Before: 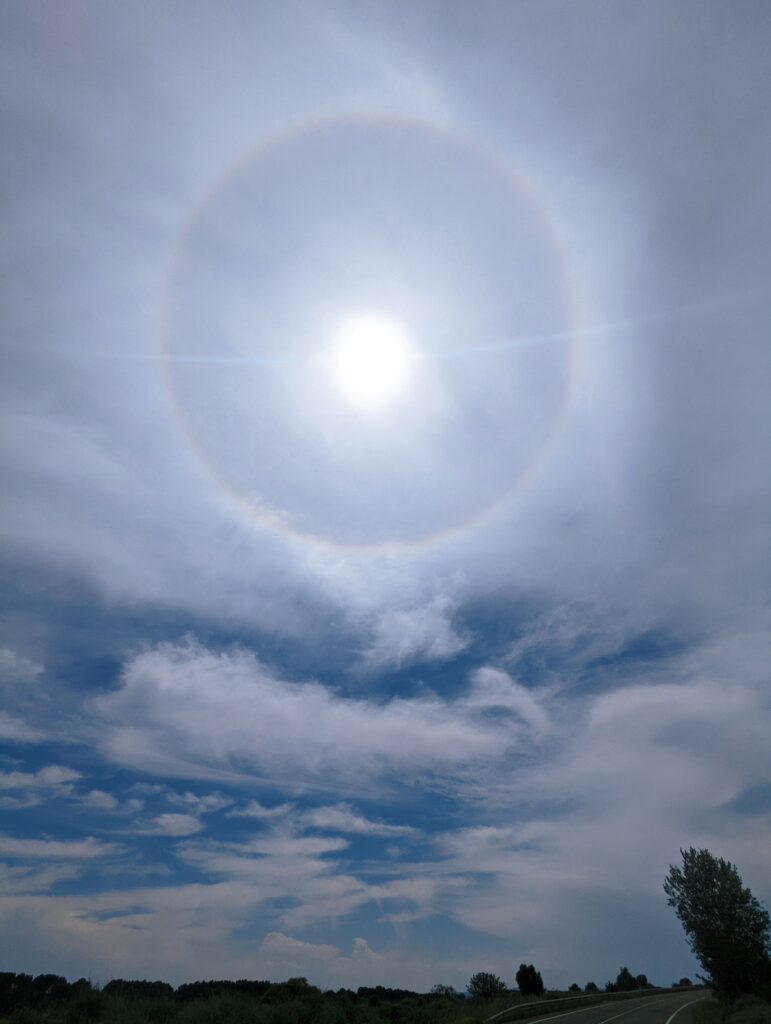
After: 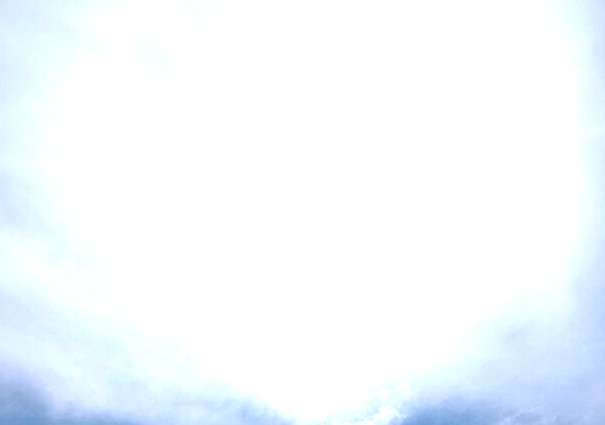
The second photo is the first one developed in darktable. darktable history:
crop: left 7.036%, top 18.398%, right 14.379%, bottom 40.043%
sharpen: on, module defaults
exposure: exposure 1.5 EV, compensate highlight preservation false
